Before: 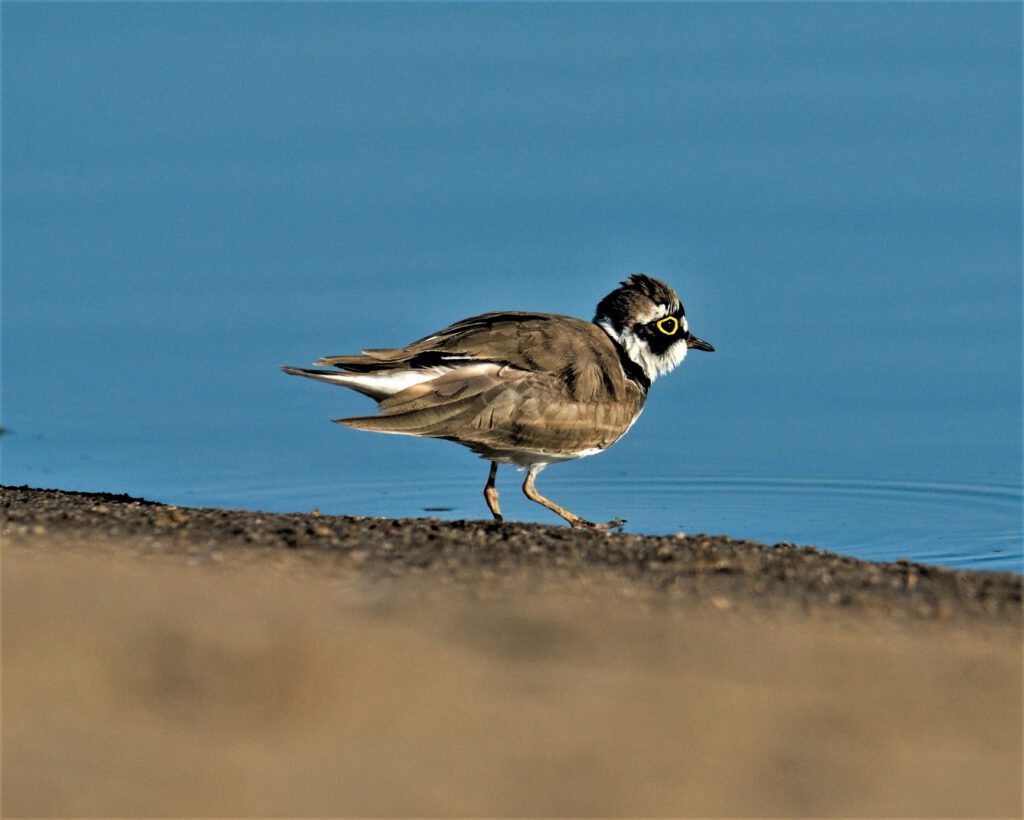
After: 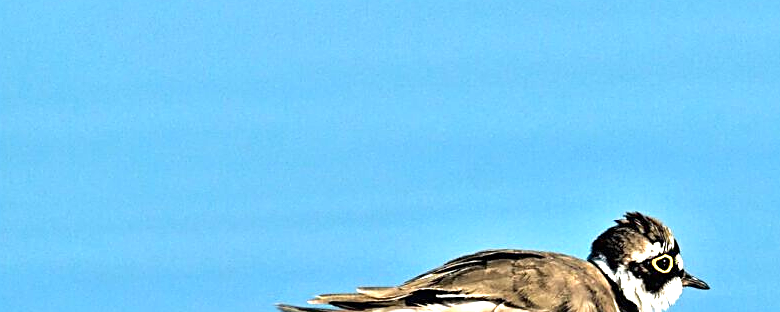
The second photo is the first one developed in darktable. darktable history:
exposure: black level correction 0, exposure 1.45 EV, compensate exposure bias true, compensate highlight preservation false
sharpen: on, module defaults
crop: left 0.579%, top 7.627%, right 23.167%, bottom 54.275%
